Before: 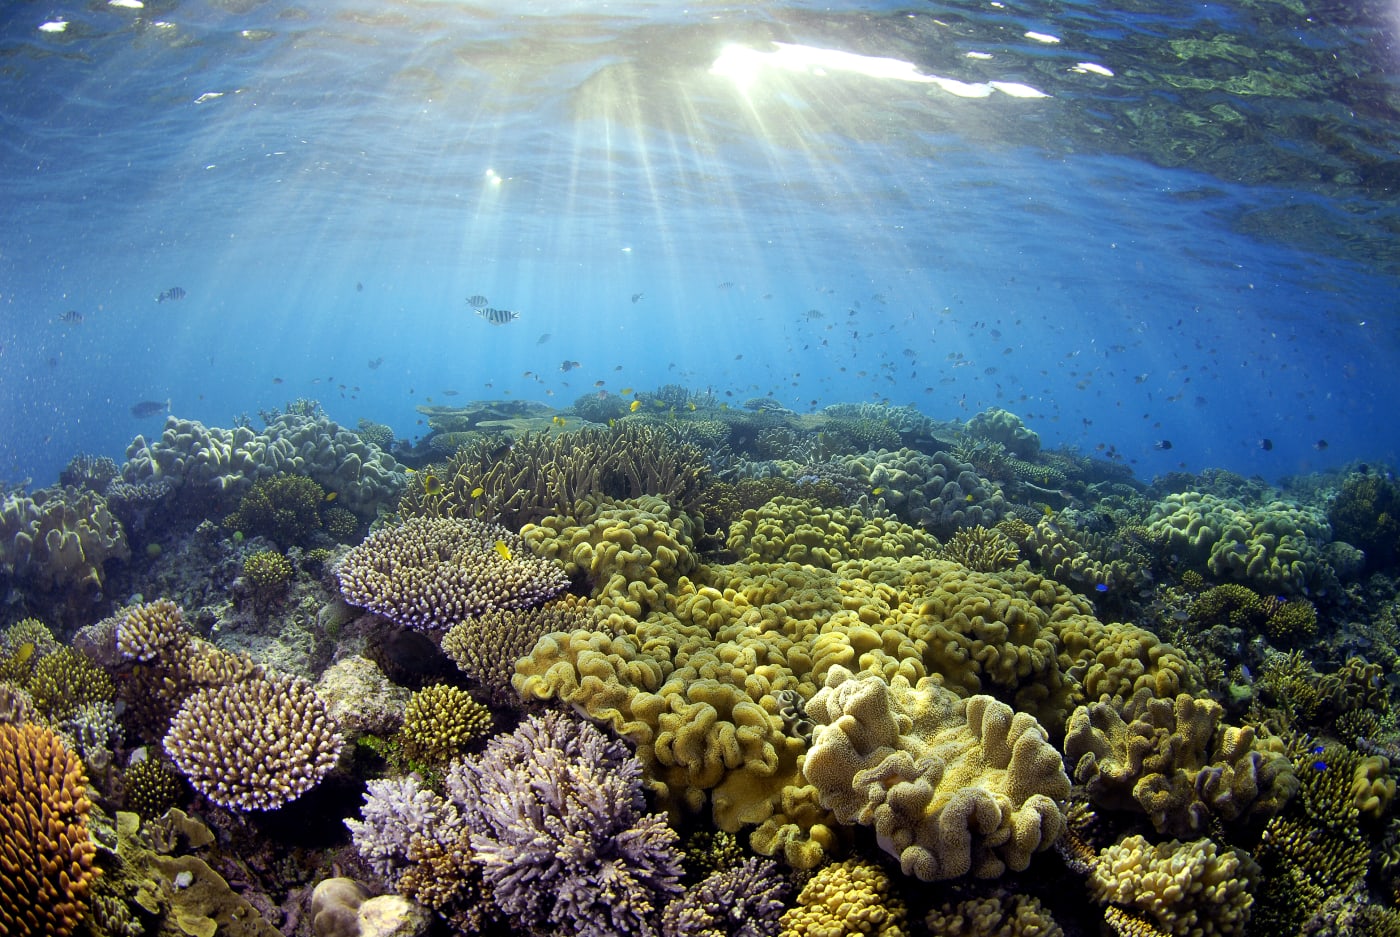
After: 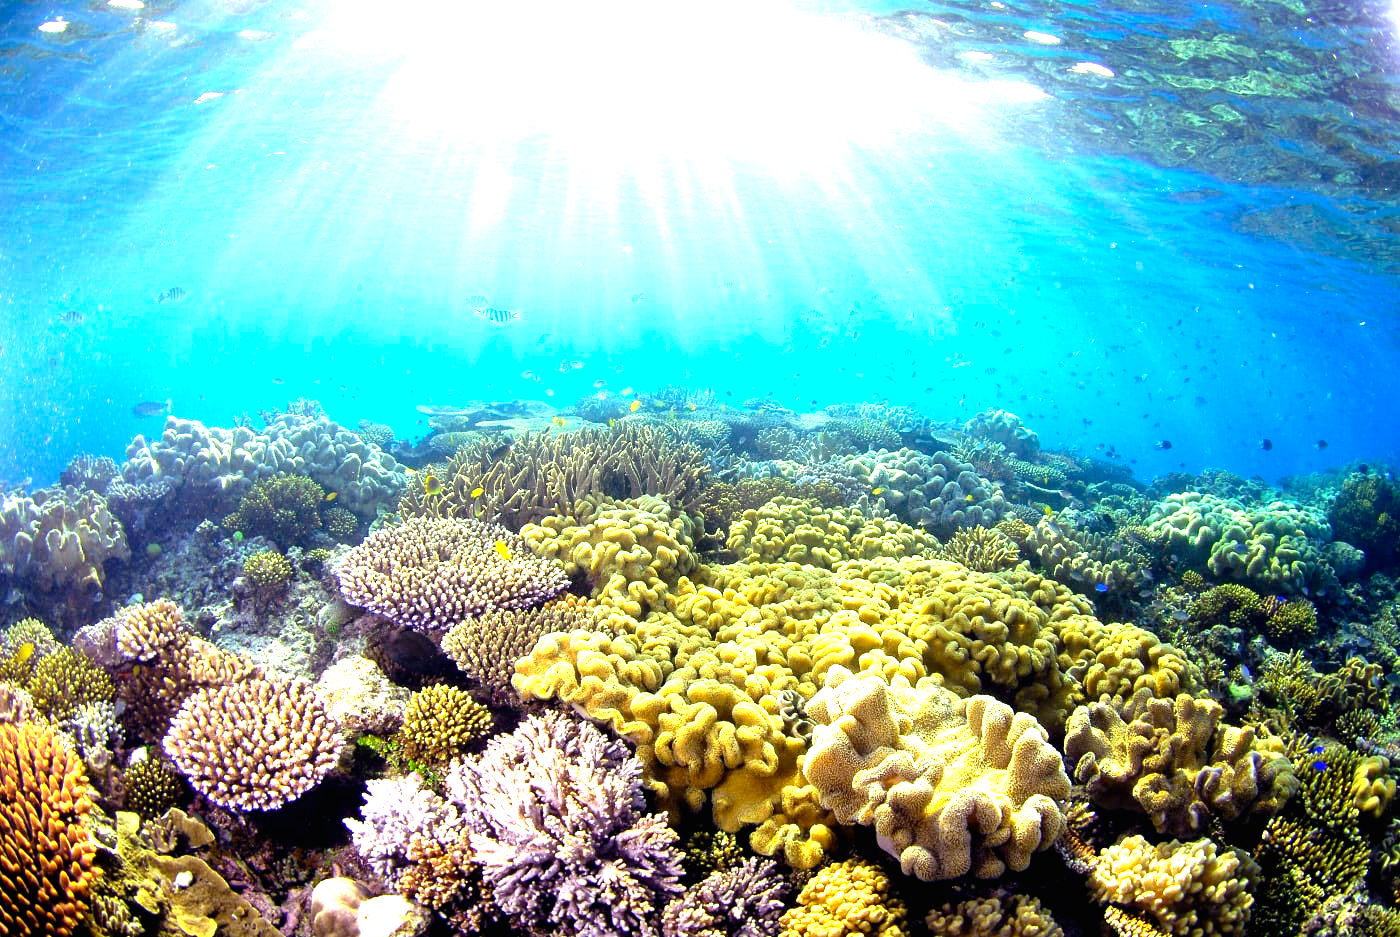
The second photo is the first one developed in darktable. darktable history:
tone equalizer: edges refinement/feathering 500, mask exposure compensation -1.57 EV, preserve details no
color correction: highlights b* -0.018
exposure: black level correction 0, exposure 1.745 EV, compensate highlight preservation false
